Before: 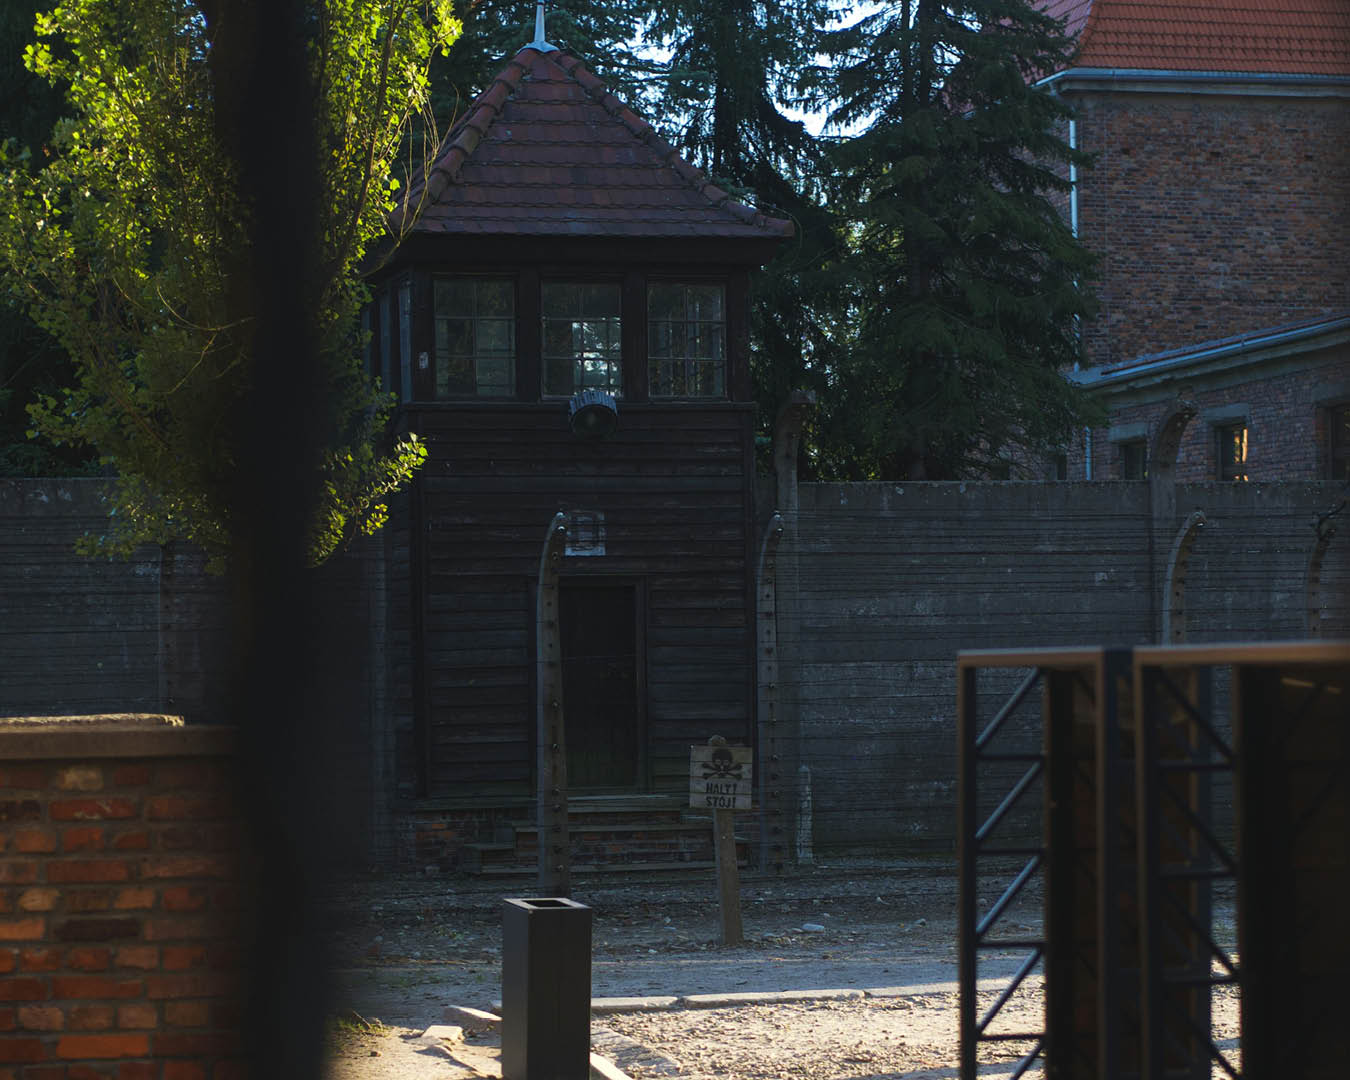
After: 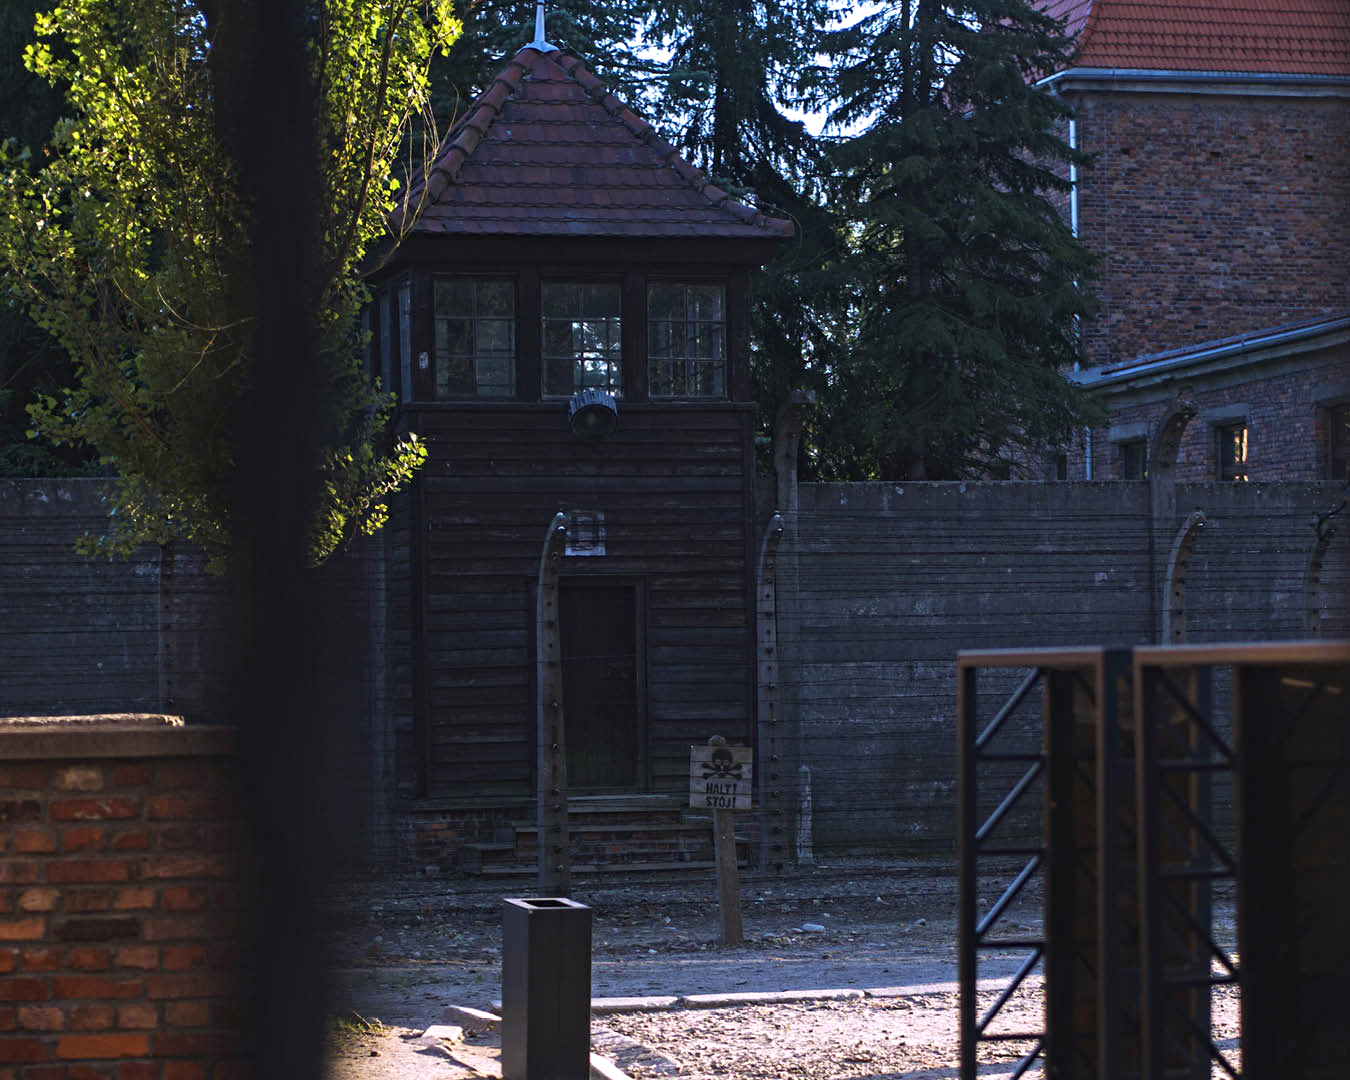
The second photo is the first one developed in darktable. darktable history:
white balance: red 1.042, blue 1.17
contrast equalizer: y [[0.5, 0.501, 0.525, 0.597, 0.58, 0.514], [0.5 ×6], [0.5 ×6], [0 ×6], [0 ×6]]
